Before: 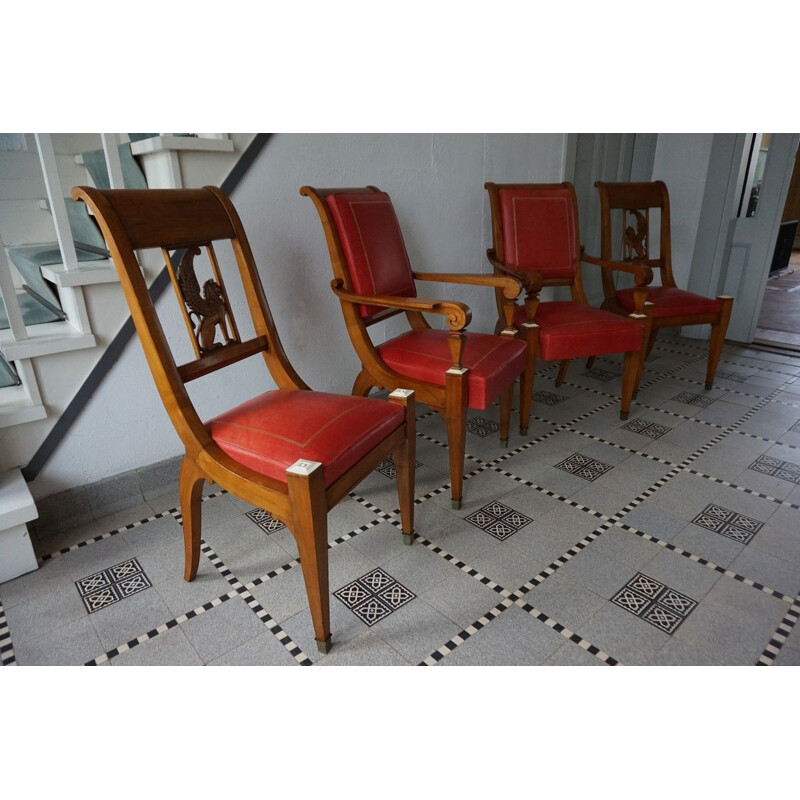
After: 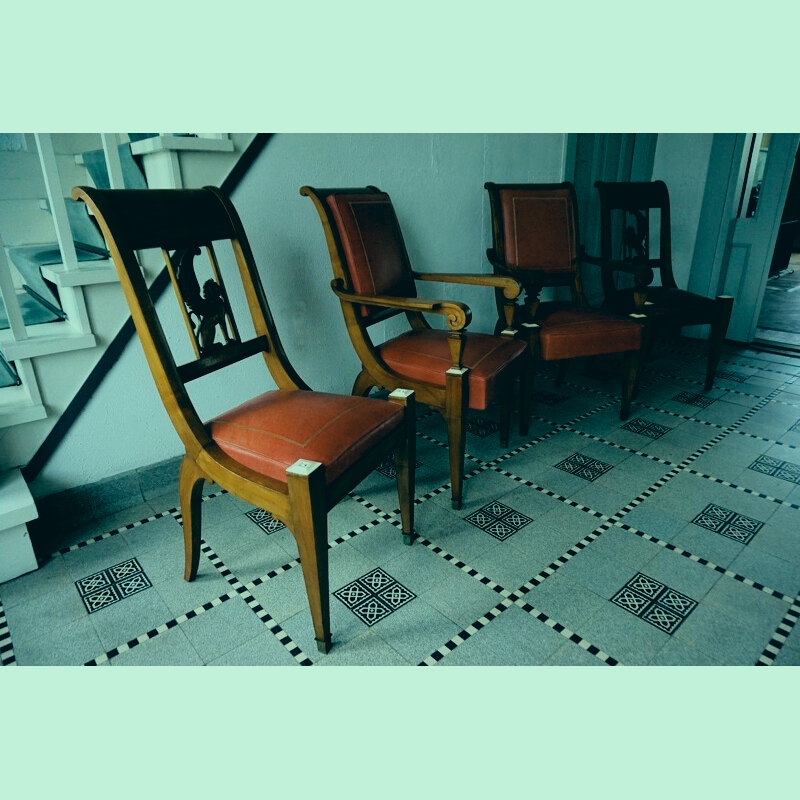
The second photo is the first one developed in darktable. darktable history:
color correction: highlights a* -20.08, highlights b* 9.8, shadows a* -20.4, shadows b* -10.76
filmic rgb: black relative exposure -5 EV, hardness 2.88, contrast 1.4
white balance: red 1.004, blue 1.024
